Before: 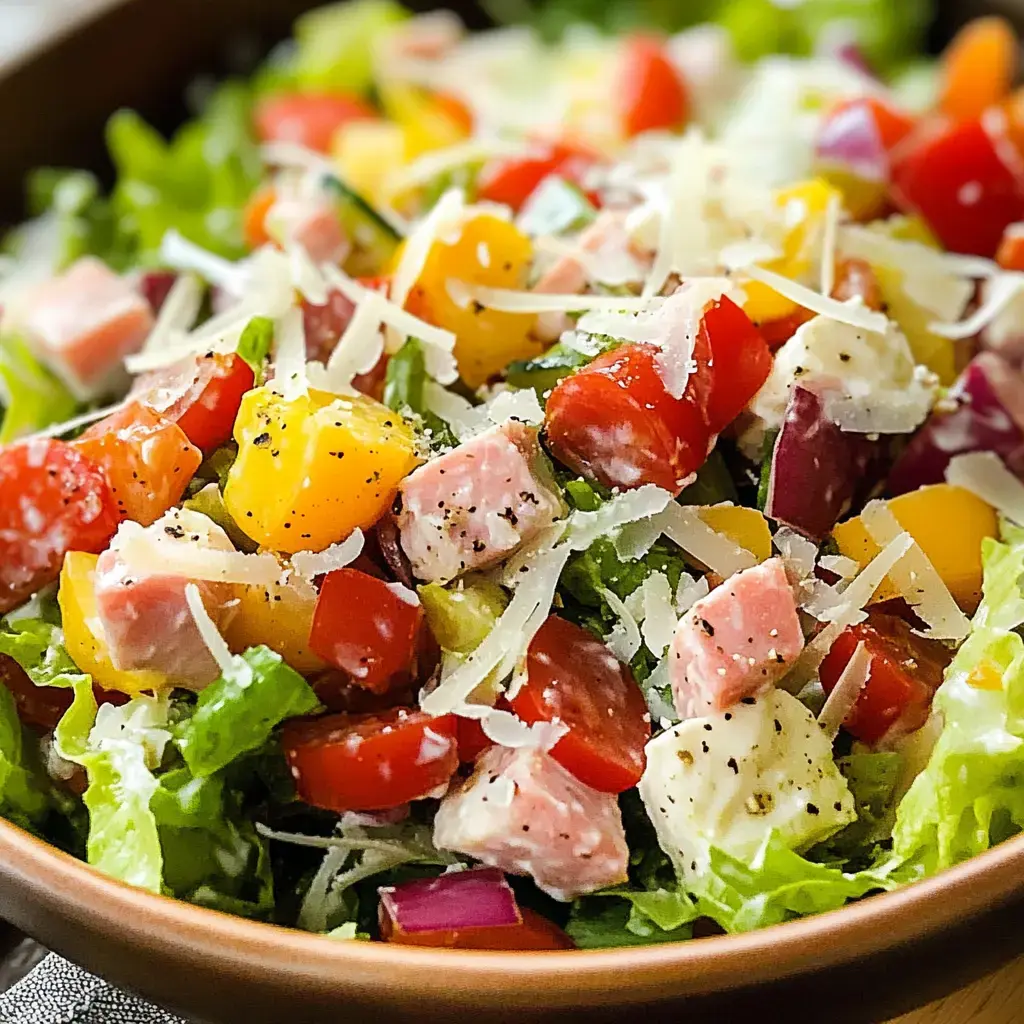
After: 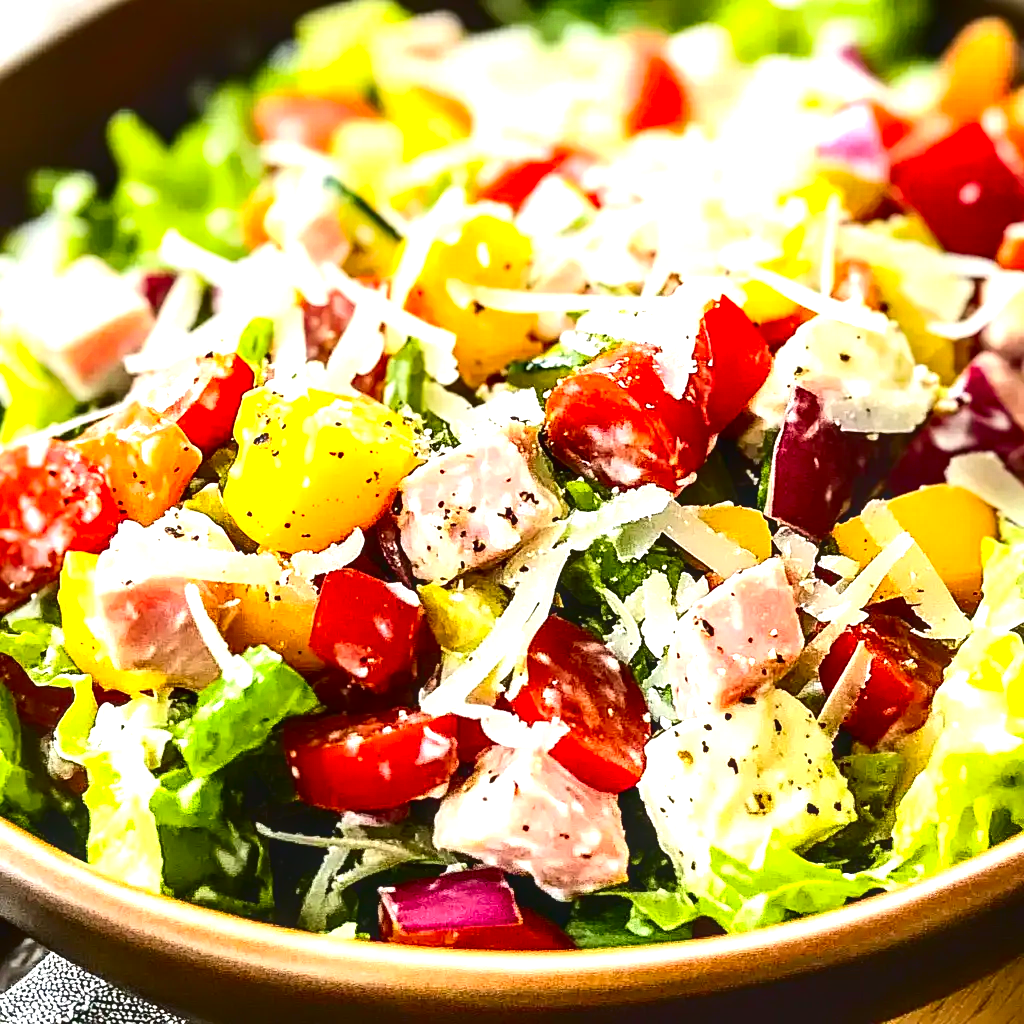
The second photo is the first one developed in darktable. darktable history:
contrast brightness saturation: contrast 0.24, brightness -0.24, saturation 0.14
exposure: black level correction 0, exposure 1.2 EV, compensate highlight preservation false
local contrast: on, module defaults
